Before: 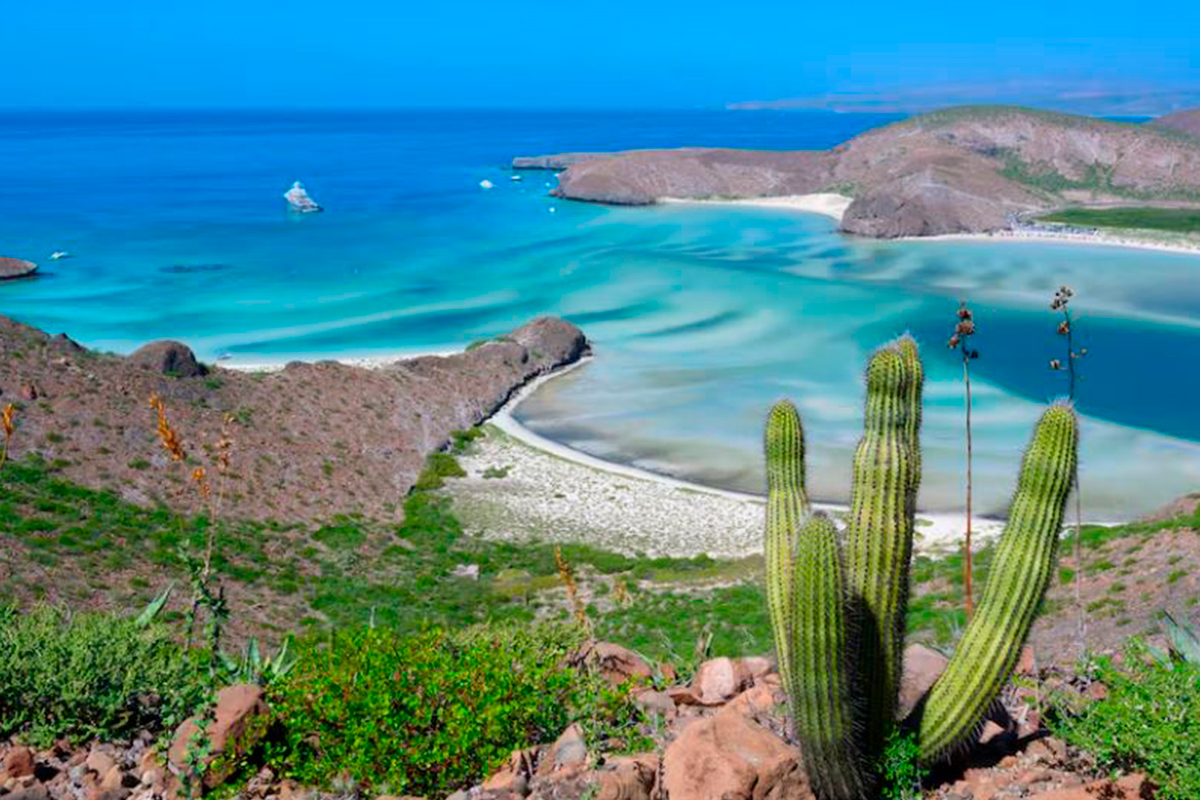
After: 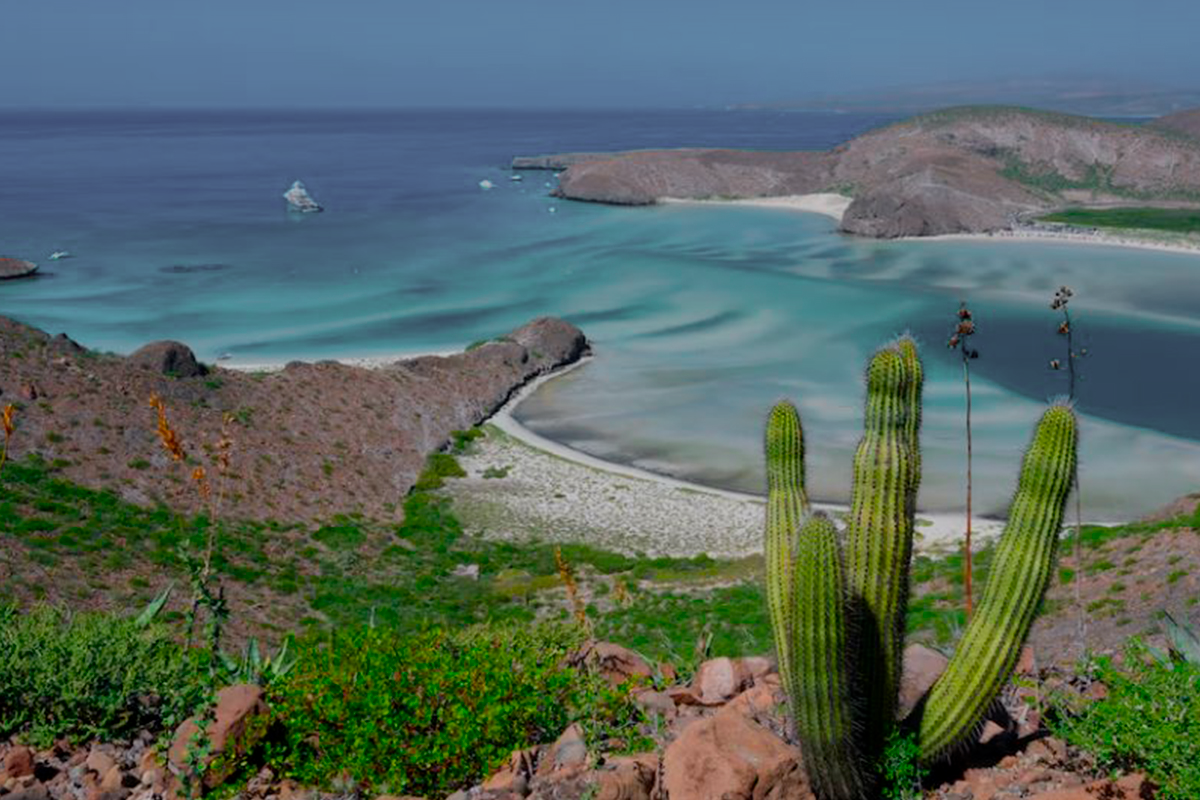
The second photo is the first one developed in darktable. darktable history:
exposure: black level correction 0, exposure -0.8 EV, compensate highlight preservation false
color zones: curves: ch1 [(0.25, 0.61) (0.75, 0.248)]
